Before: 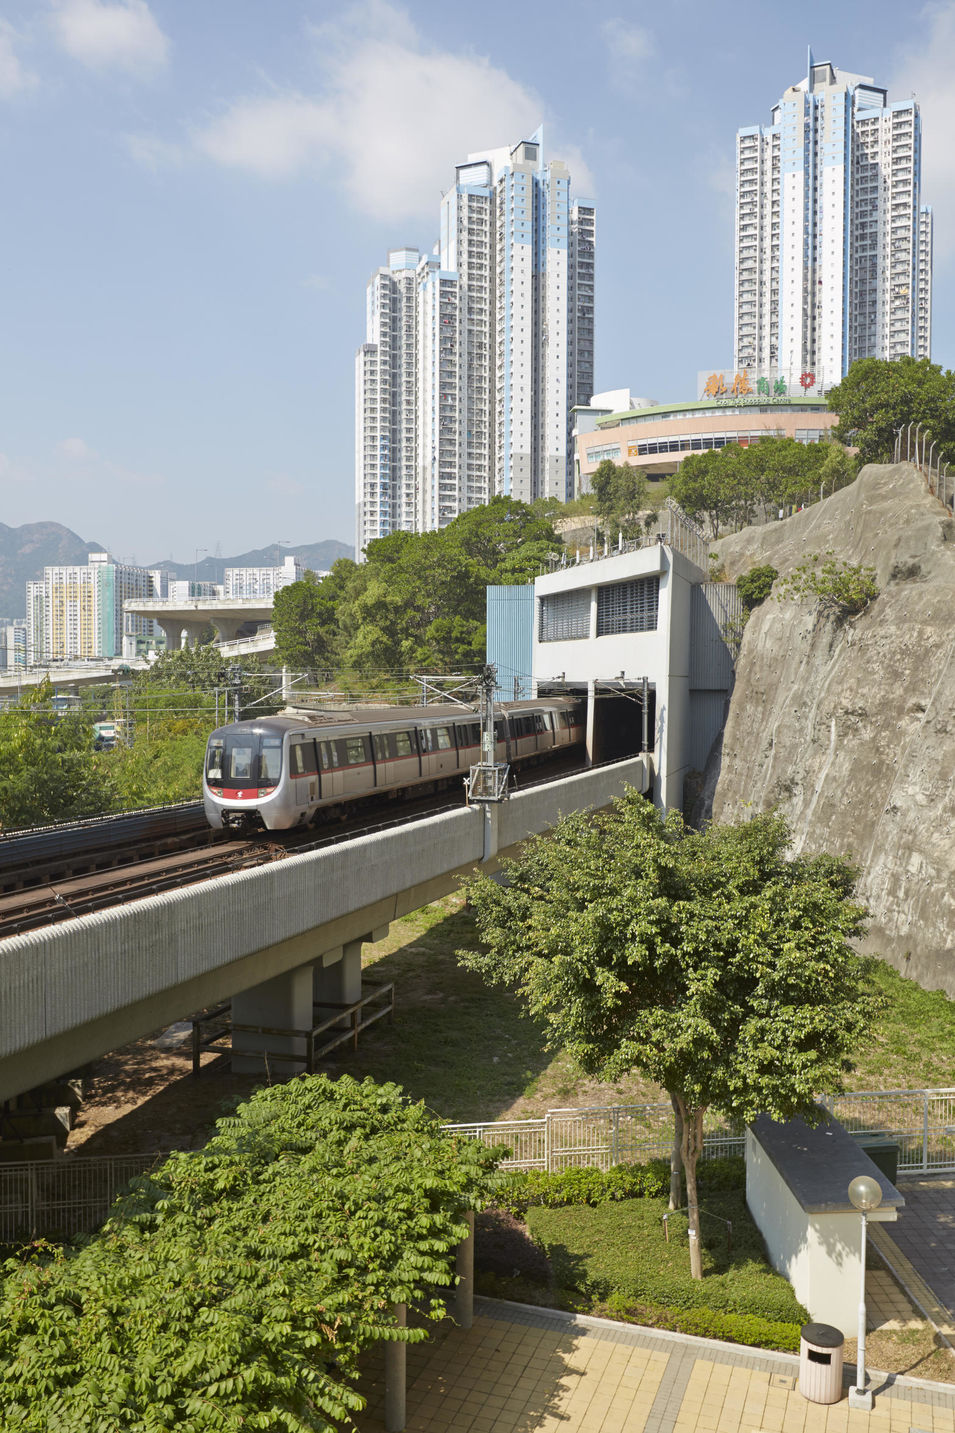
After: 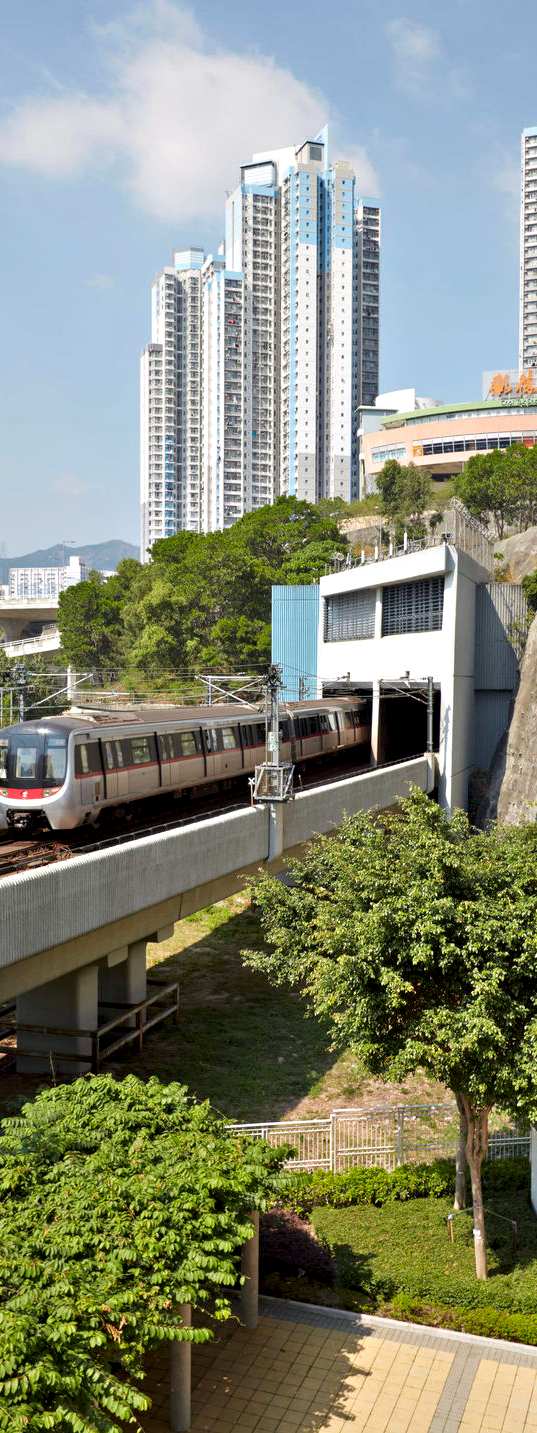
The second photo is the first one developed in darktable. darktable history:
crop and rotate: left 22.516%, right 21.234%
contrast equalizer: octaves 7, y [[0.528, 0.548, 0.563, 0.562, 0.546, 0.526], [0.55 ×6], [0 ×6], [0 ×6], [0 ×6]]
